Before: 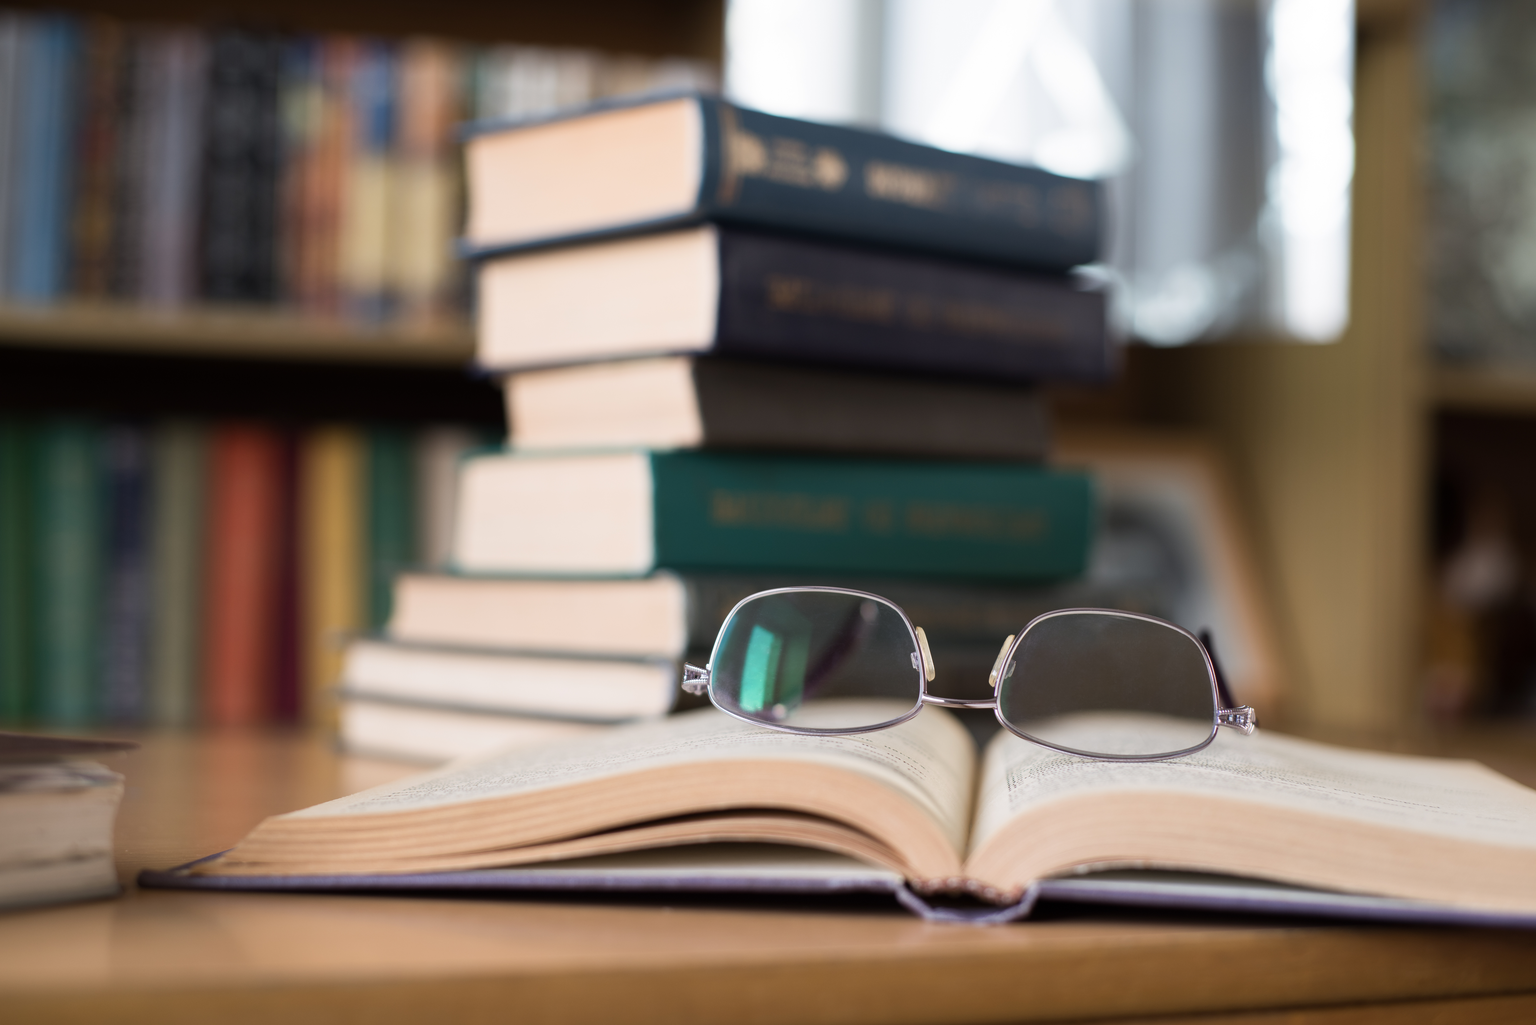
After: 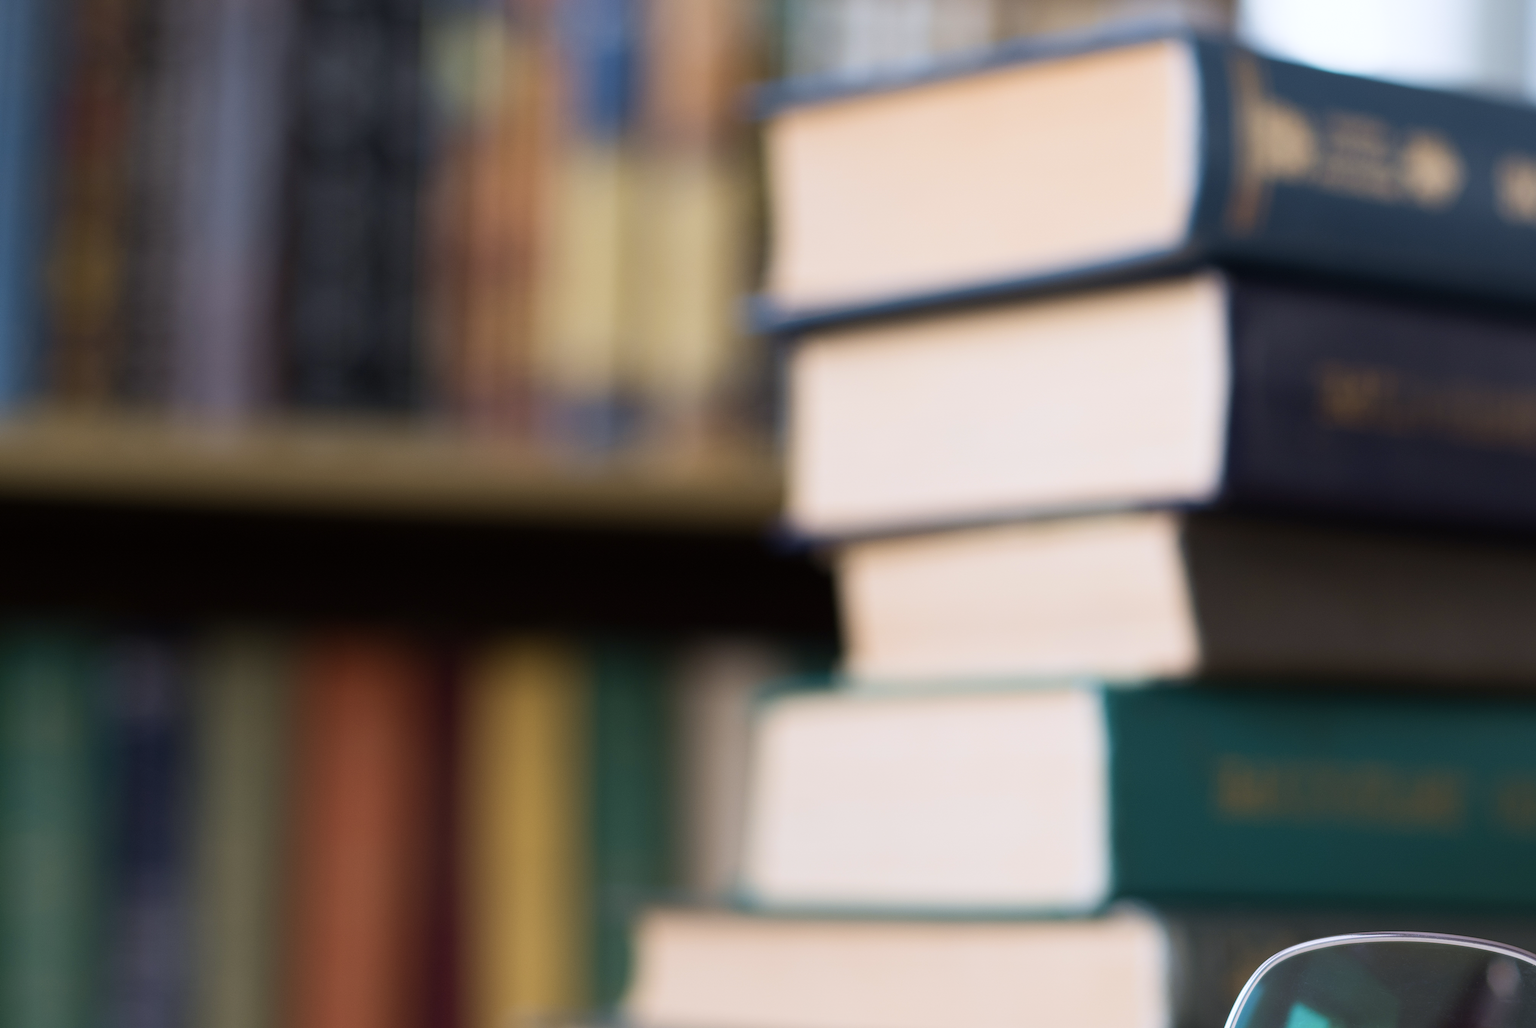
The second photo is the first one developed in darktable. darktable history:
crop and rotate: left 3.047%, top 7.509%, right 42.236%, bottom 37.598%
color contrast: green-magenta contrast 0.81
velvia: on, module defaults
white balance: red 0.976, blue 1.04
